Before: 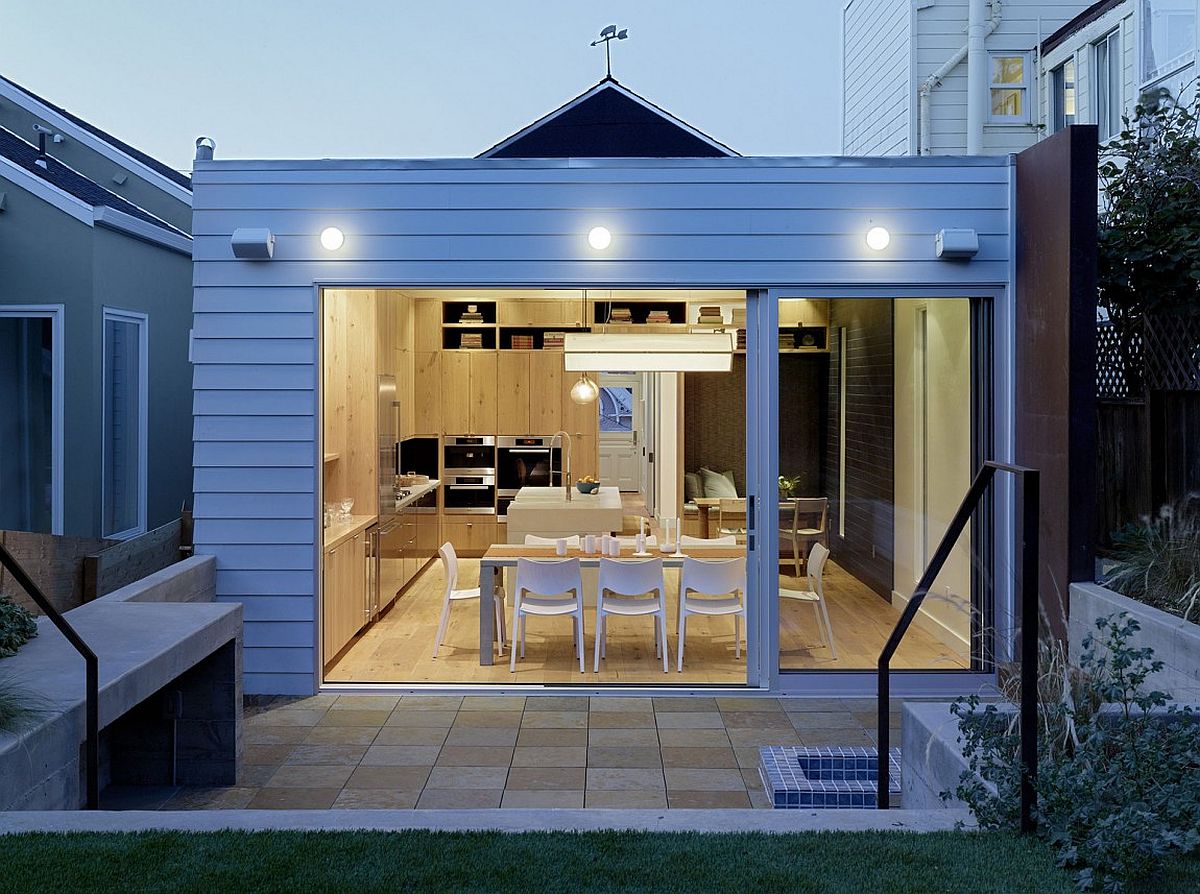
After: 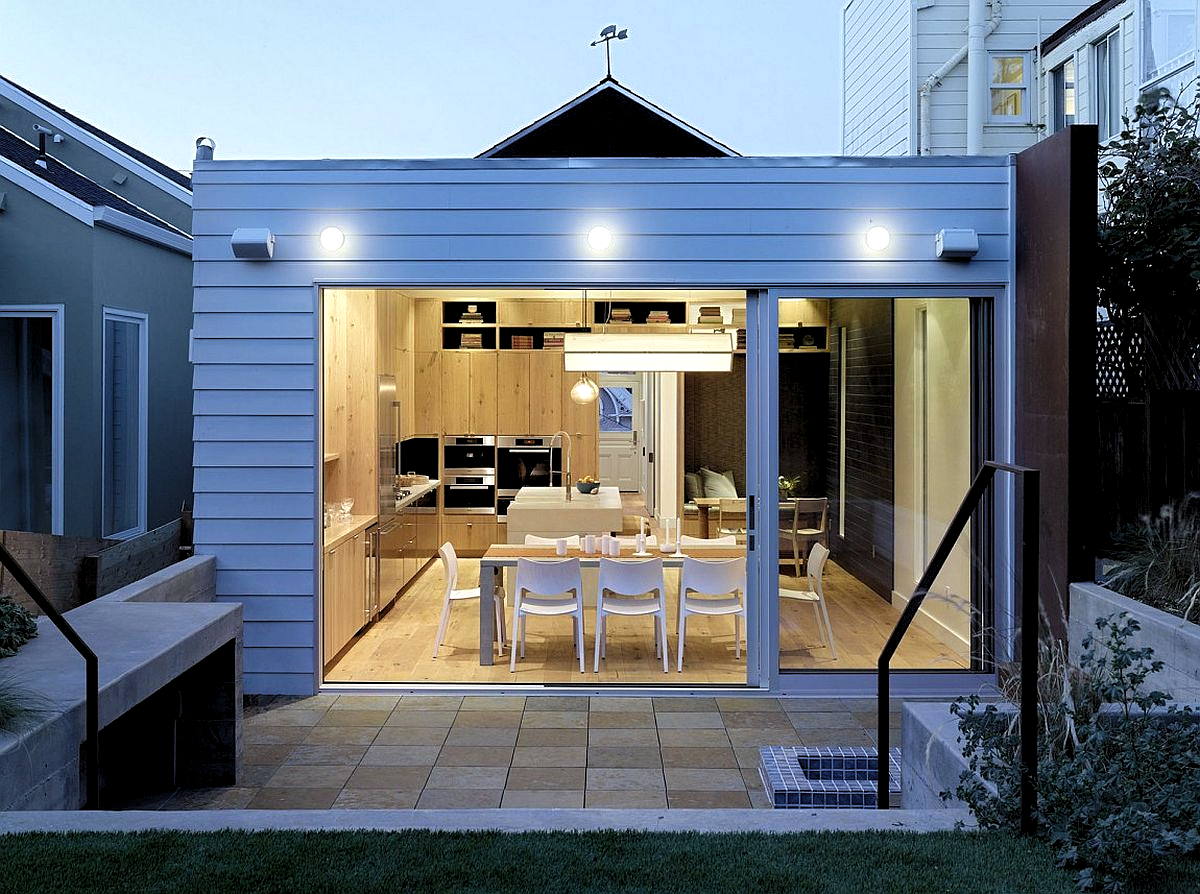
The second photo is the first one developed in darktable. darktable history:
levels: white 99.98%, levels [0.055, 0.477, 0.9]
